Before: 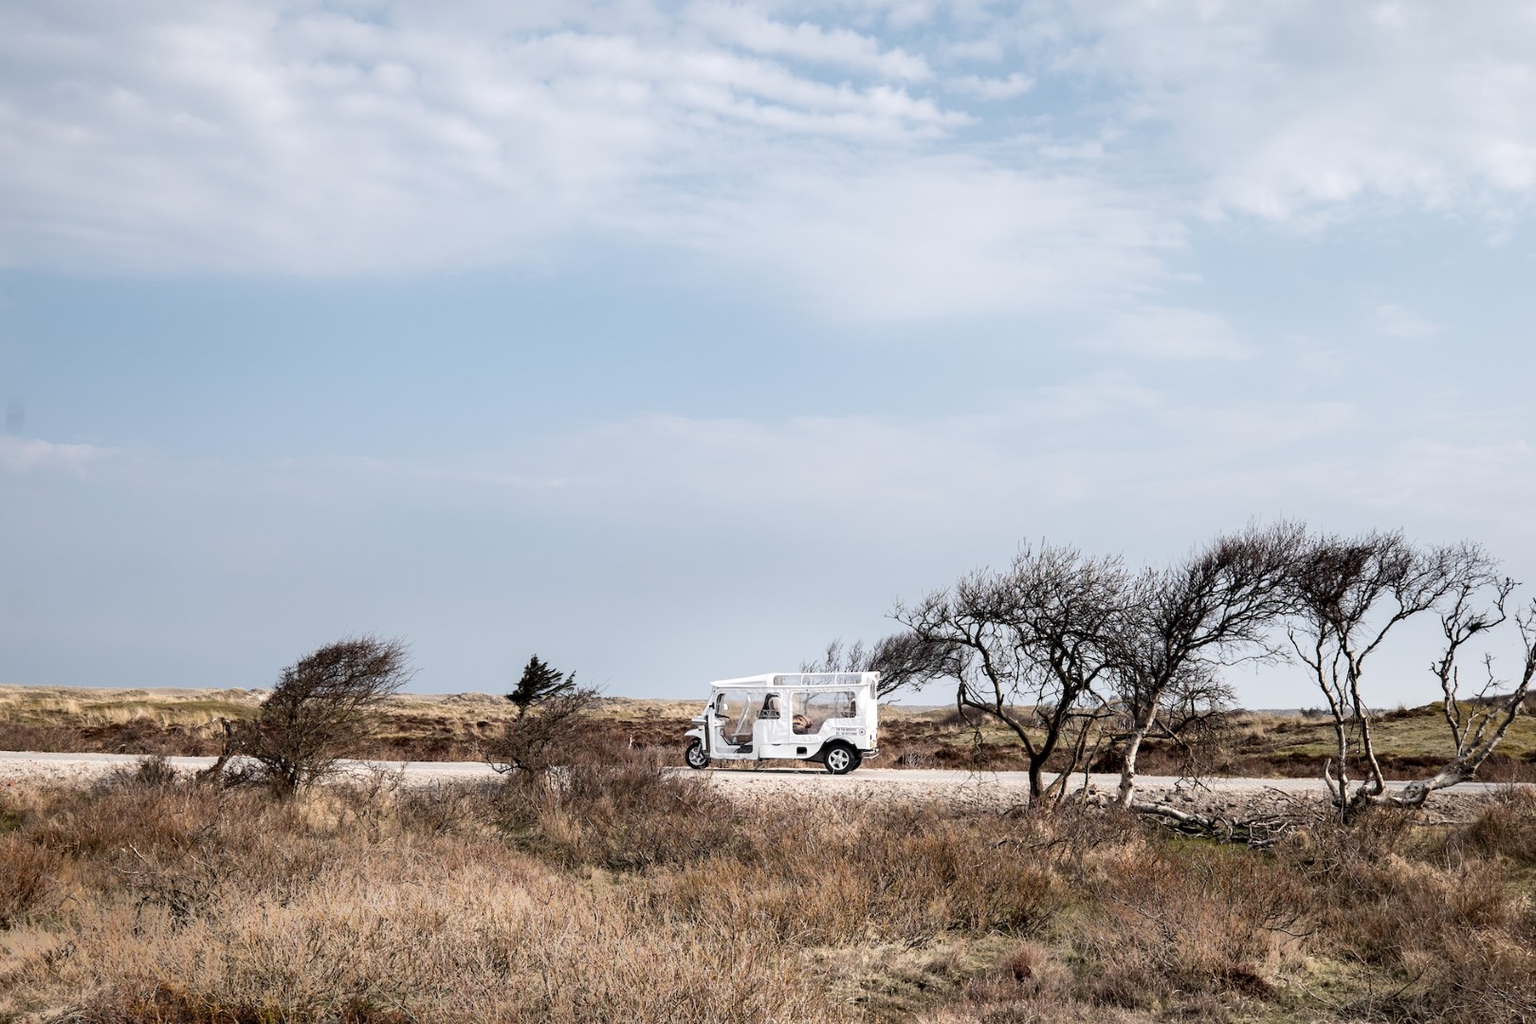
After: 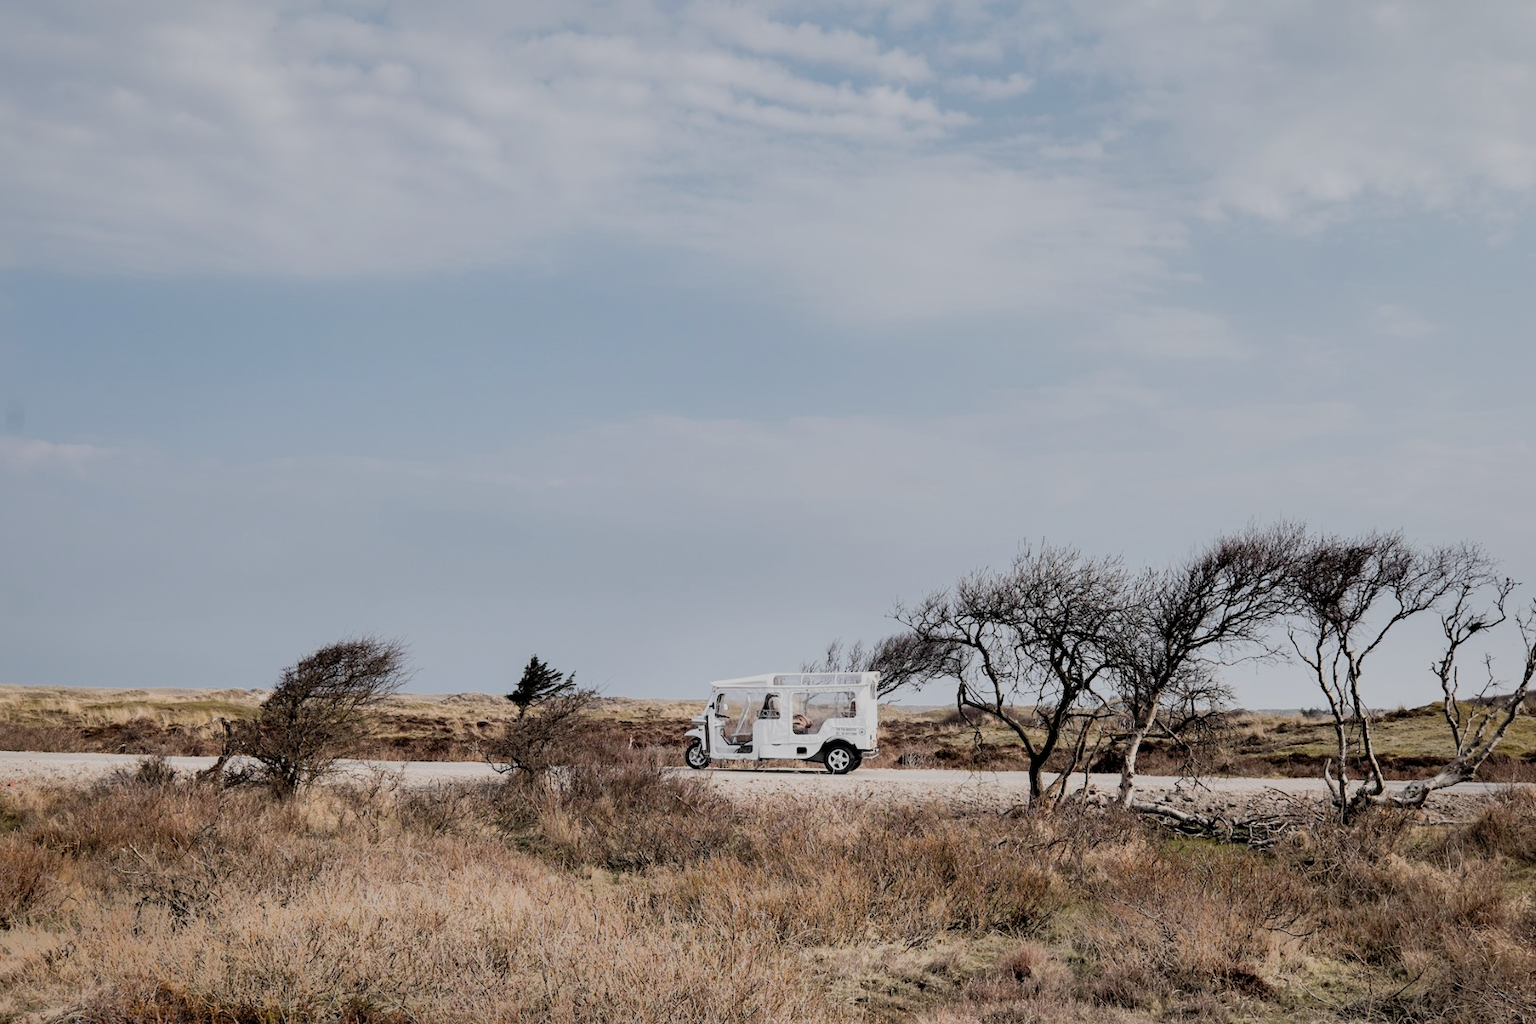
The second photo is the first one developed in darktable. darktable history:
shadows and highlights: on, module defaults
filmic rgb: black relative exposure -7.65 EV, white relative exposure 4.56 EV, hardness 3.61
